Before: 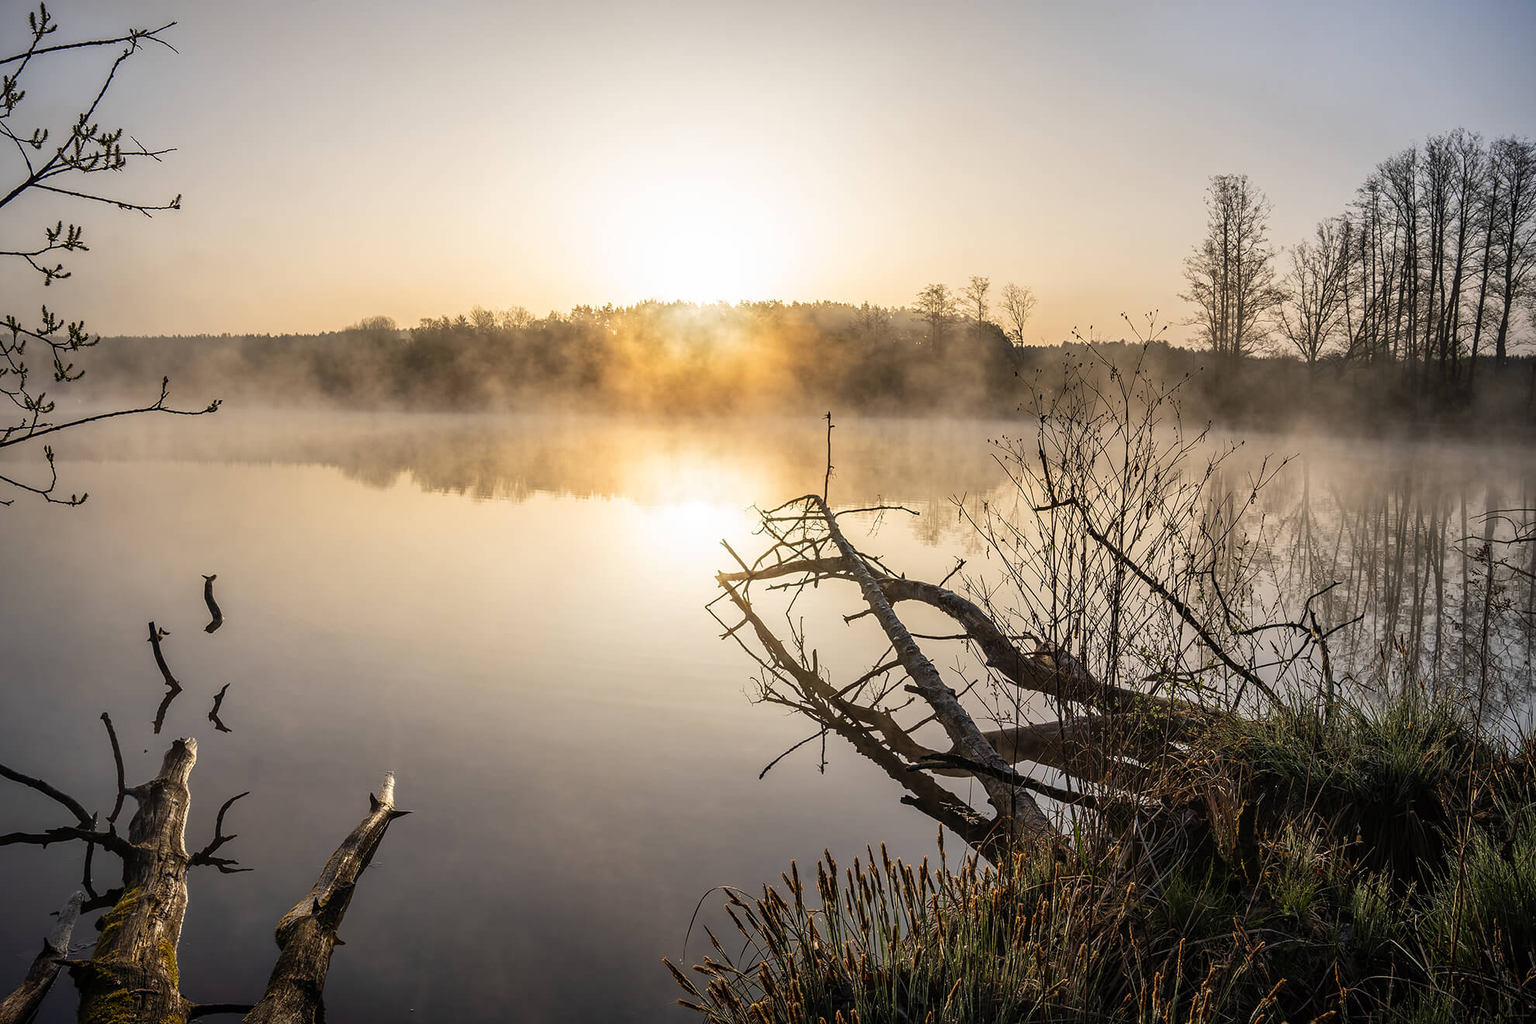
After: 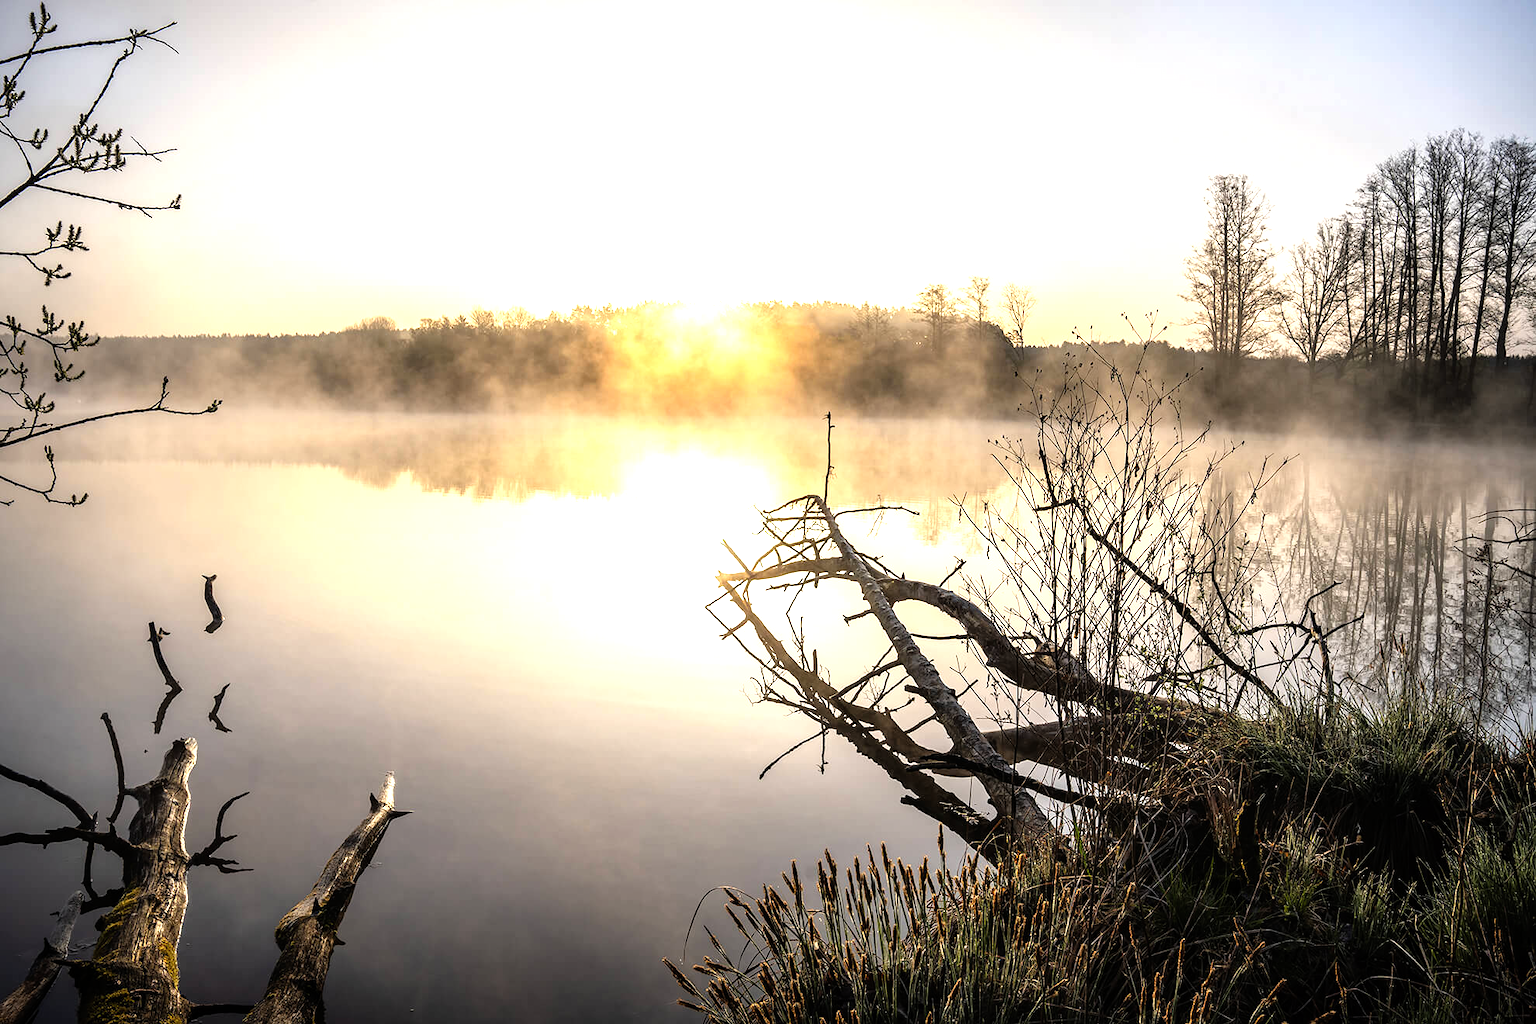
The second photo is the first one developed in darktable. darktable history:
tone equalizer: -8 EV -1.07 EV, -7 EV -0.974 EV, -6 EV -0.852 EV, -5 EV -0.589 EV, -3 EV 0.587 EV, -2 EV 0.864 EV, -1 EV 0.987 EV, +0 EV 1.07 EV
